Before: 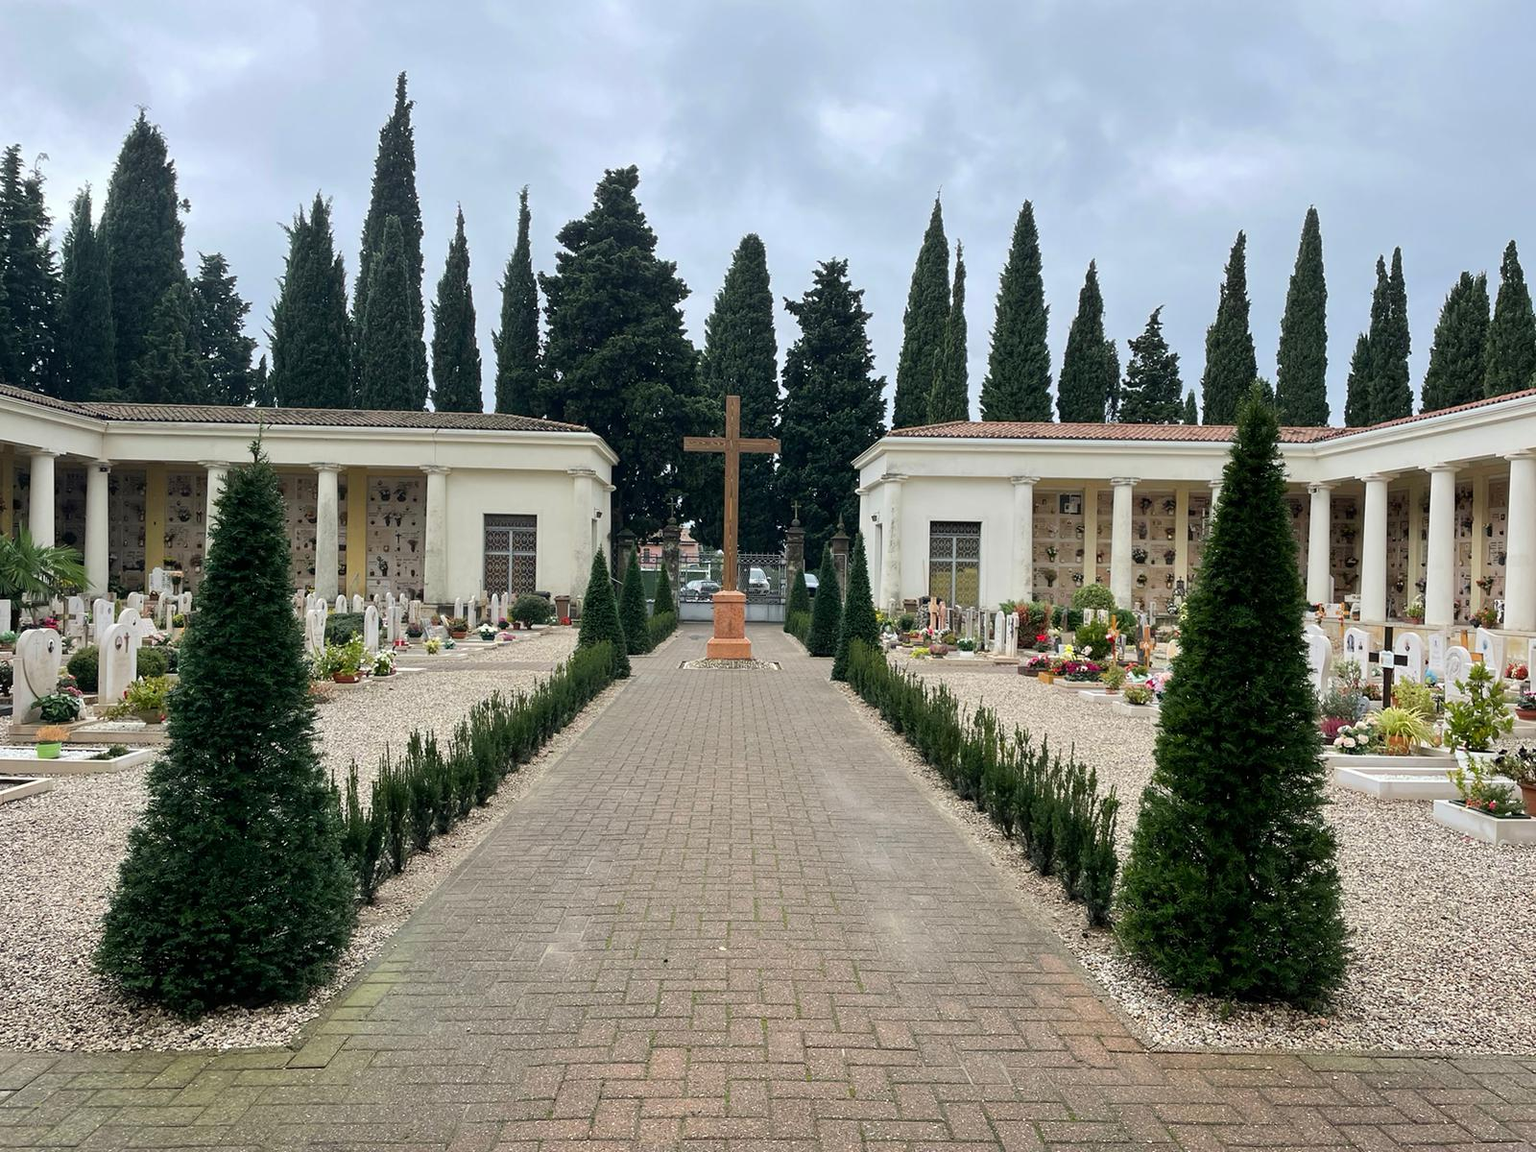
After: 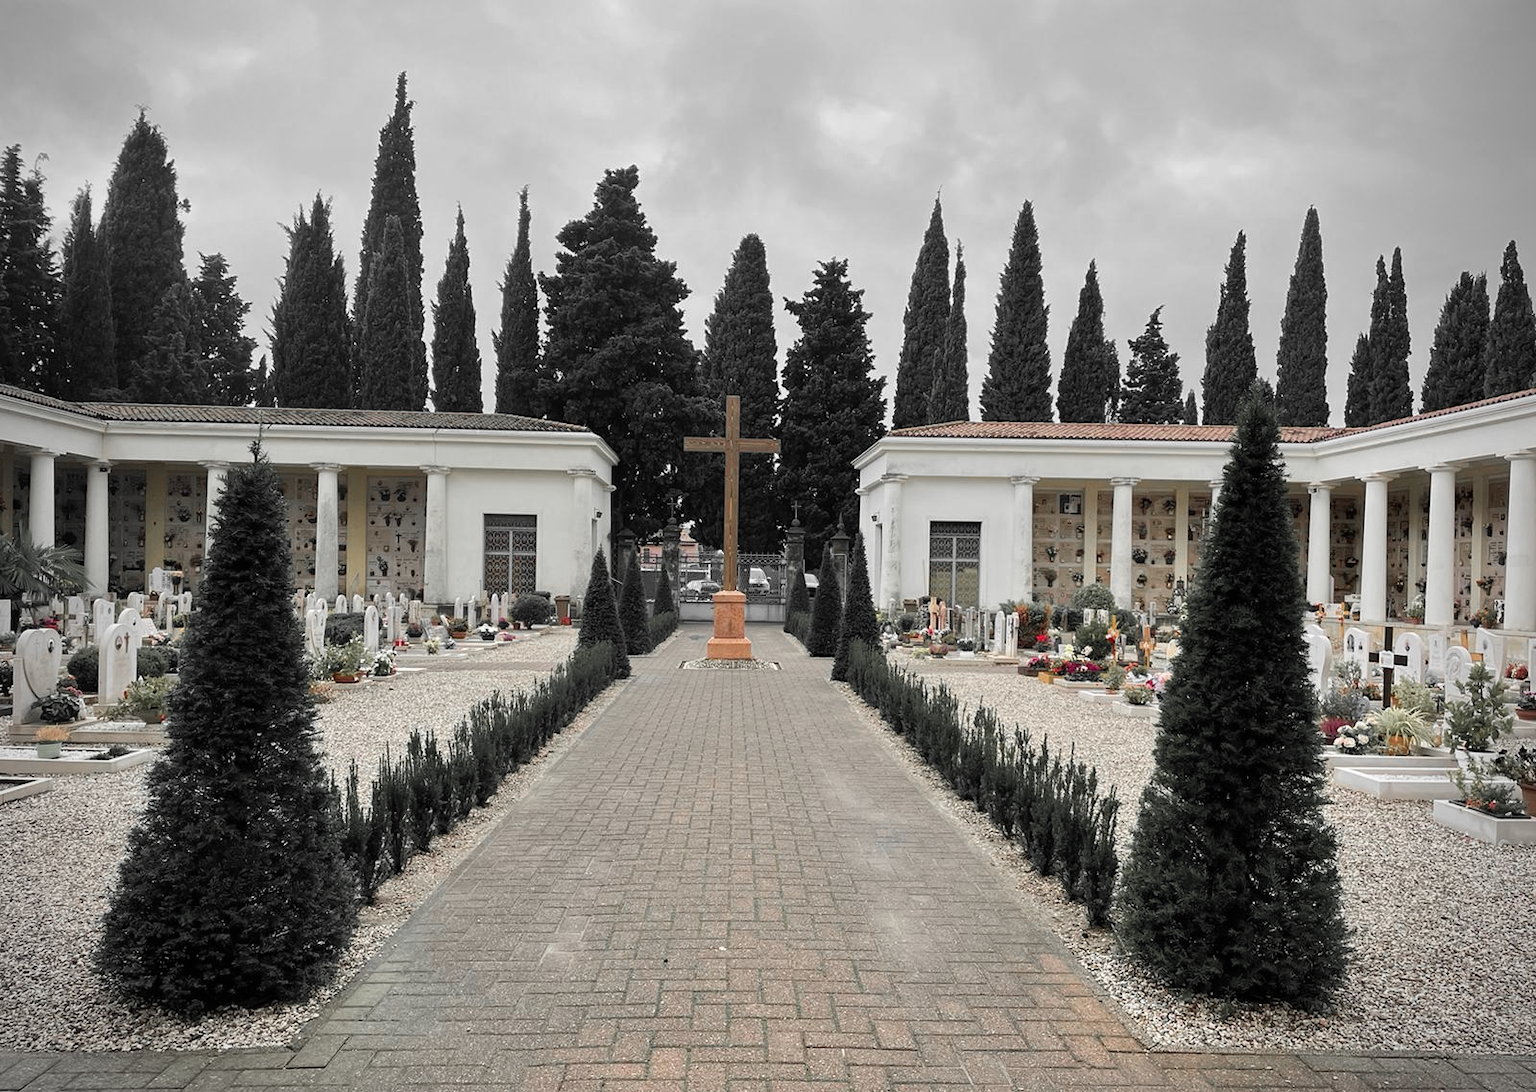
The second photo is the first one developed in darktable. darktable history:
crop and rotate: top 0.002%, bottom 5.124%
vignetting: fall-off radius 45.28%
color zones: curves: ch0 [(0, 0.447) (0.184, 0.543) (0.323, 0.476) (0.429, 0.445) (0.571, 0.443) (0.714, 0.451) (0.857, 0.452) (1, 0.447)]; ch1 [(0, 0.464) (0.176, 0.46) (0.287, 0.177) (0.429, 0.002) (0.571, 0) (0.714, 0) (0.857, 0) (1, 0.464)]
